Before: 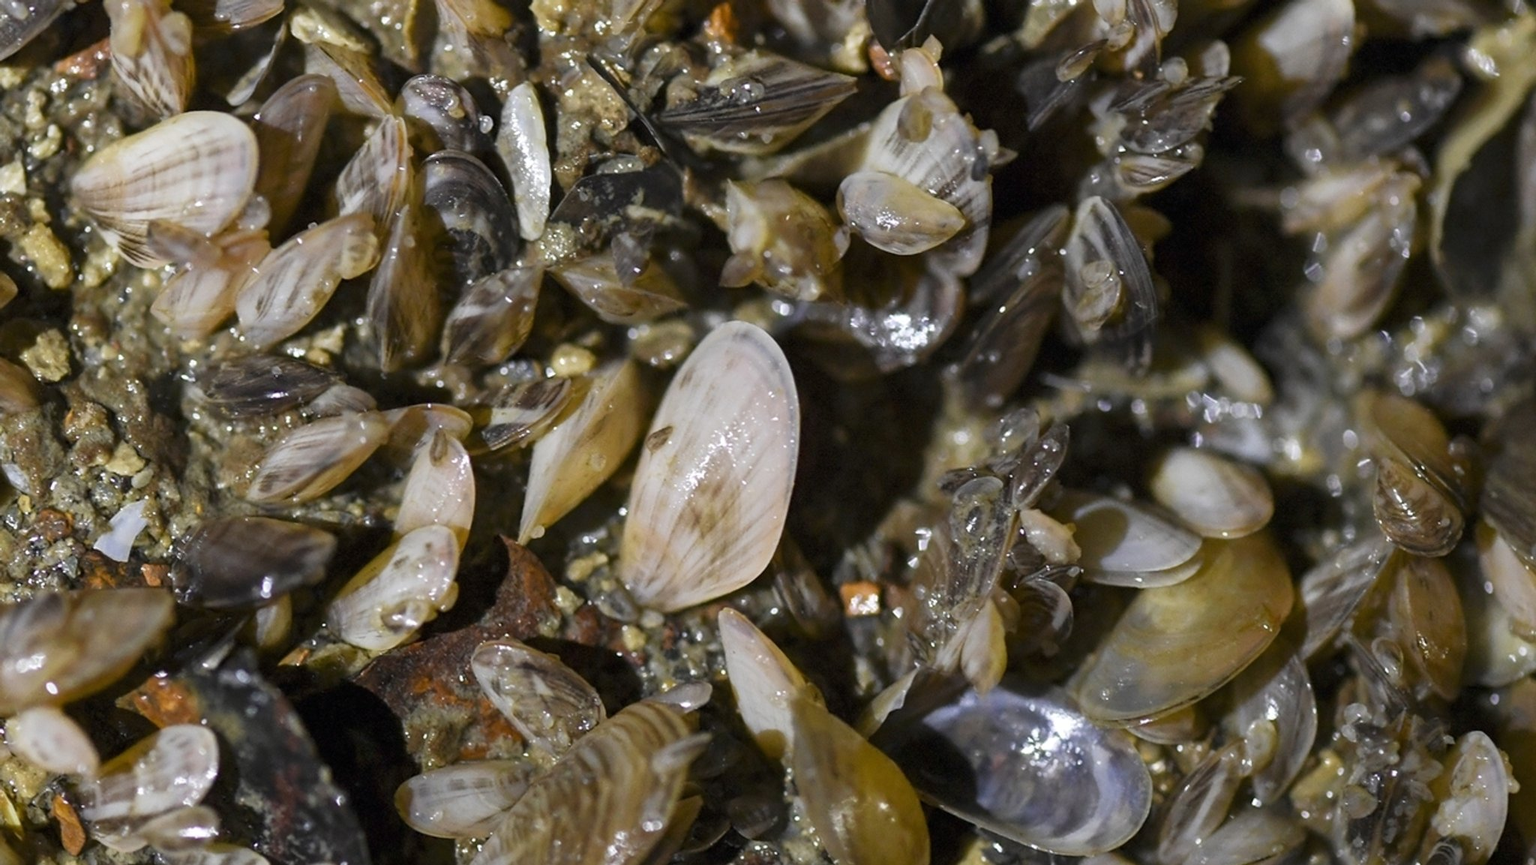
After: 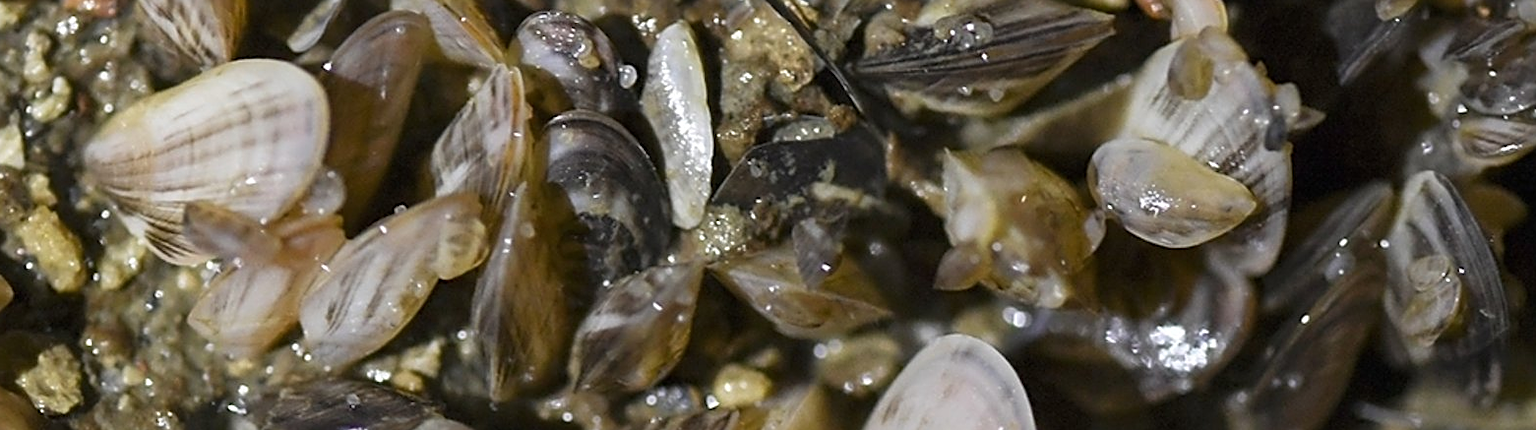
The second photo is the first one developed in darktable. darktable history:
crop: left 0.512%, top 7.636%, right 23.266%, bottom 54.42%
sharpen: on, module defaults
